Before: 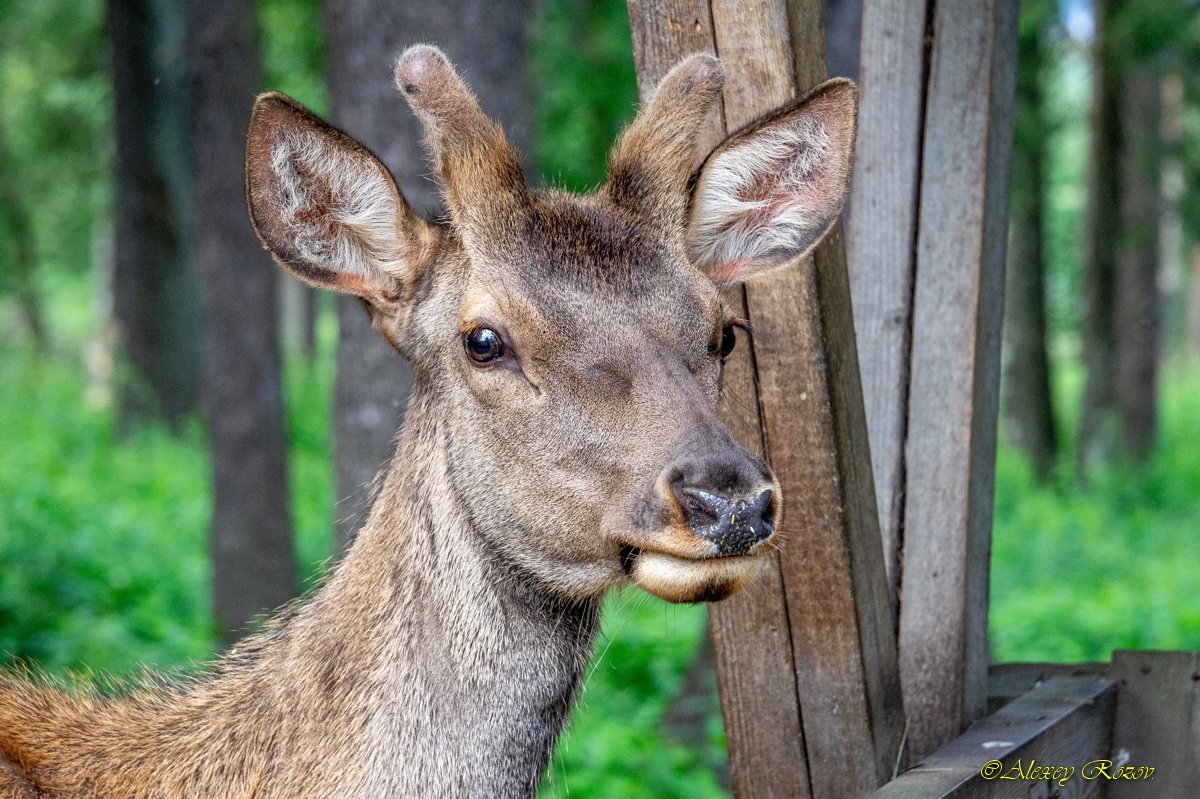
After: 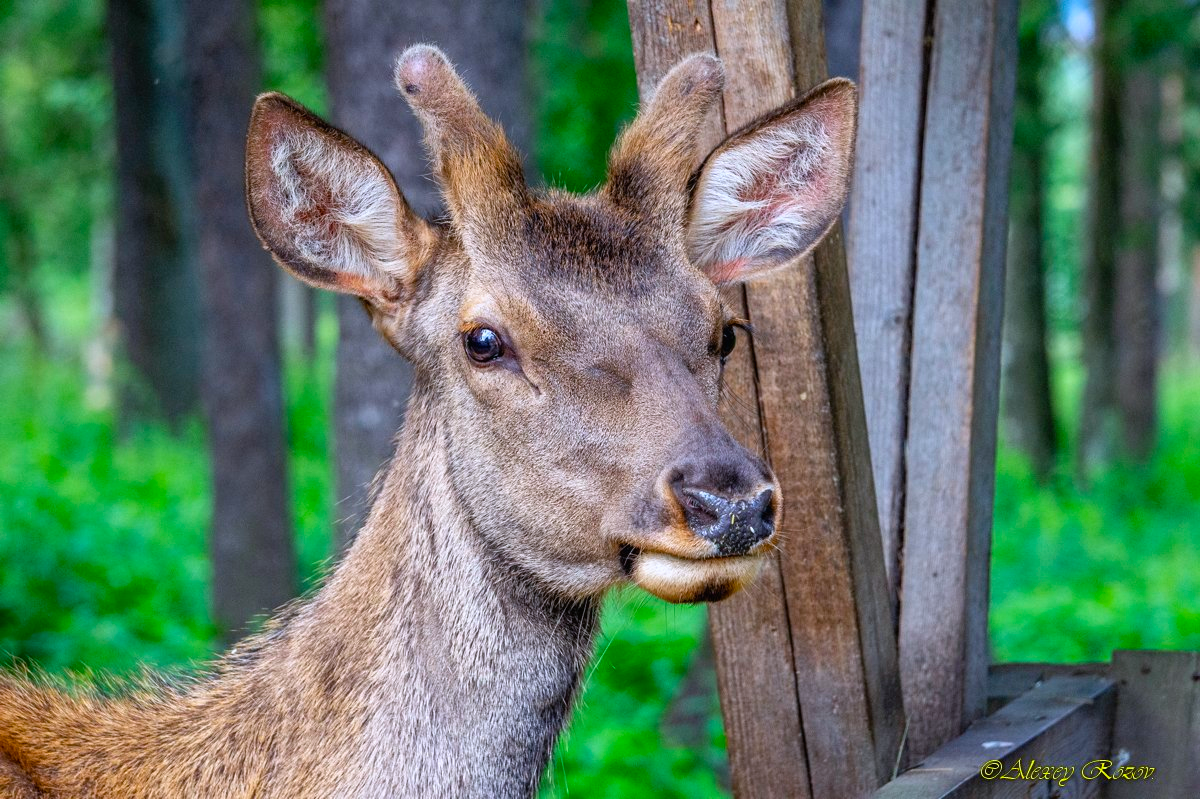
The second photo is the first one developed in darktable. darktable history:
contrast brightness saturation: contrast -0.02, brightness -0.01, saturation 0.03
color balance rgb: perceptual saturation grading › global saturation 25%, global vibrance 20%
exposure: compensate highlight preservation false
color calibration: illuminant as shot in camera, x 0.358, y 0.373, temperature 4628.91 K
